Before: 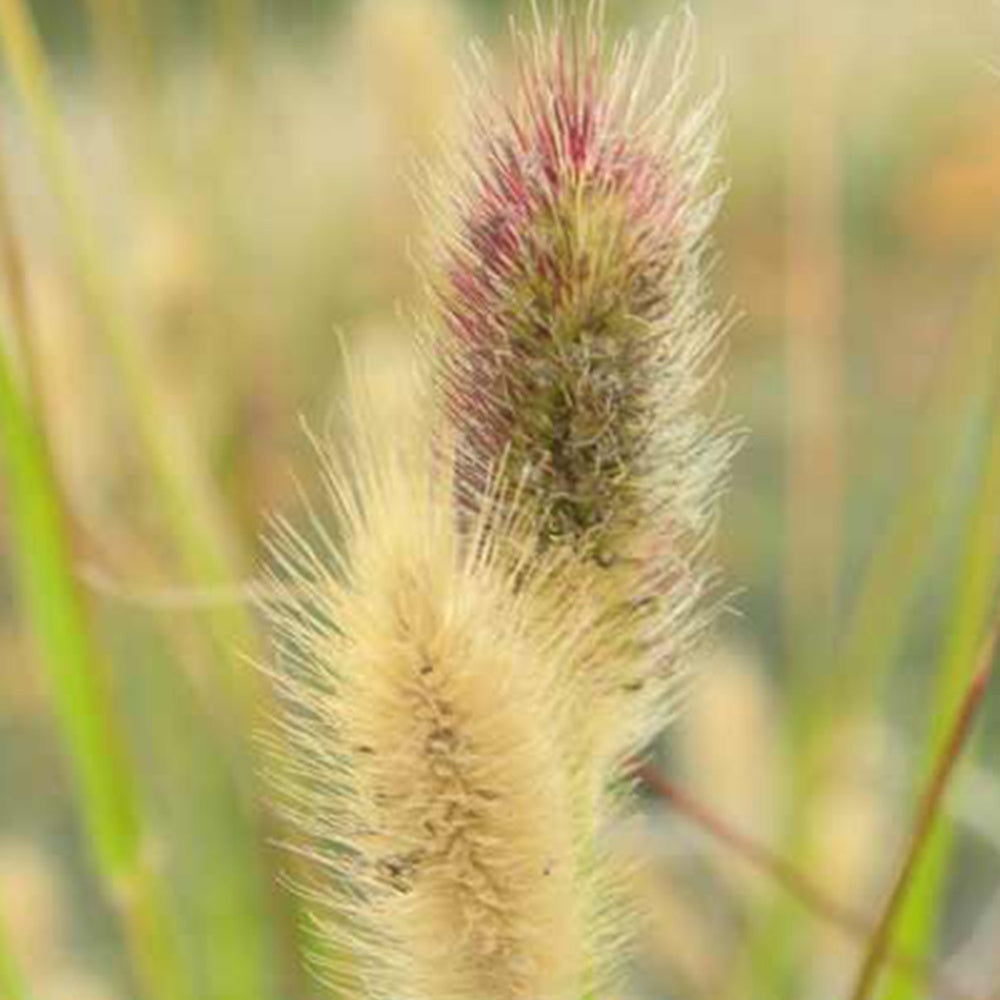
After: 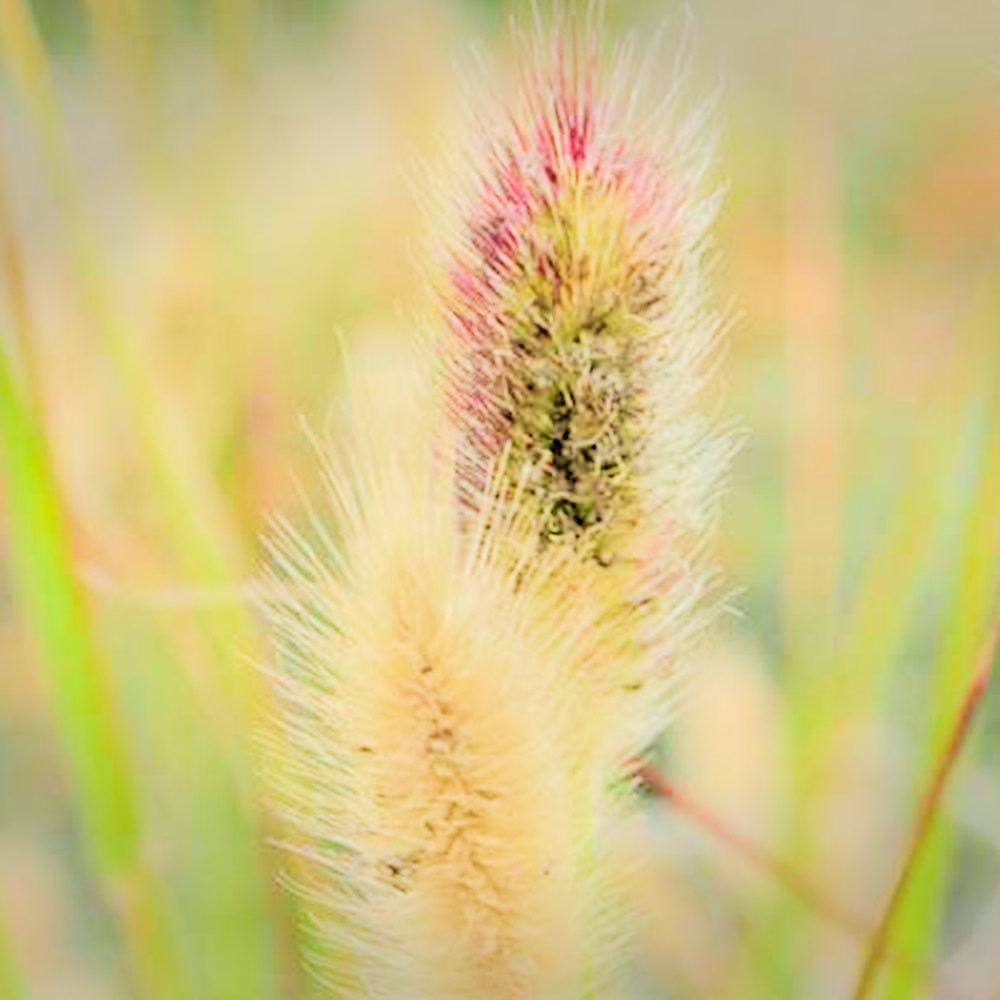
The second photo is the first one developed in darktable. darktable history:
contrast equalizer: octaves 7, y [[0.6 ×6], [0.55 ×6], [0 ×6], [0 ×6], [0 ×6]]
exposure: compensate highlight preservation false
filmic rgb: black relative exposure -5.14 EV, white relative exposure 3.53 EV, threshold 3.05 EV, hardness 3.18, contrast 1.188, highlights saturation mix -49.31%, enable highlight reconstruction true
tone equalizer: -7 EV 0.155 EV, -6 EV 0.604 EV, -5 EV 1.17 EV, -4 EV 1.35 EV, -3 EV 1.16 EV, -2 EV 0.6 EV, -1 EV 0.149 EV, edges refinement/feathering 500, mask exposure compensation -1.57 EV, preserve details no
velvia: strength 17.02%
vignetting: fall-off start 90.95%, fall-off radius 38.19%, brightness -0.3, saturation -0.046, width/height ratio 1.219, shape 1.29
